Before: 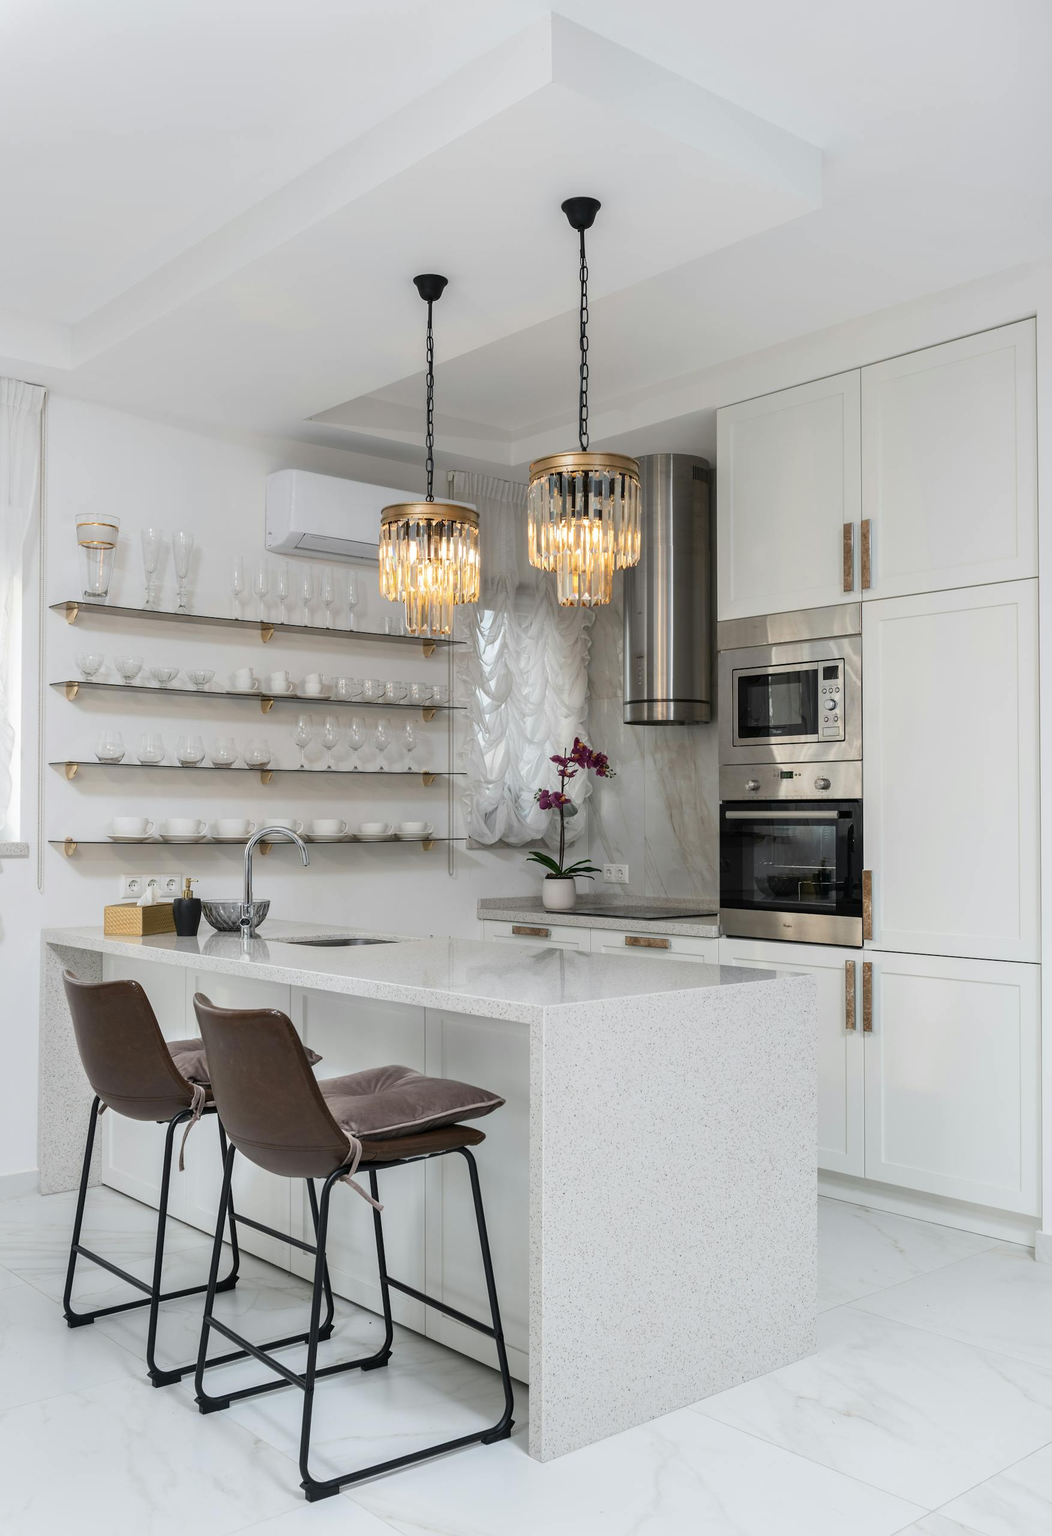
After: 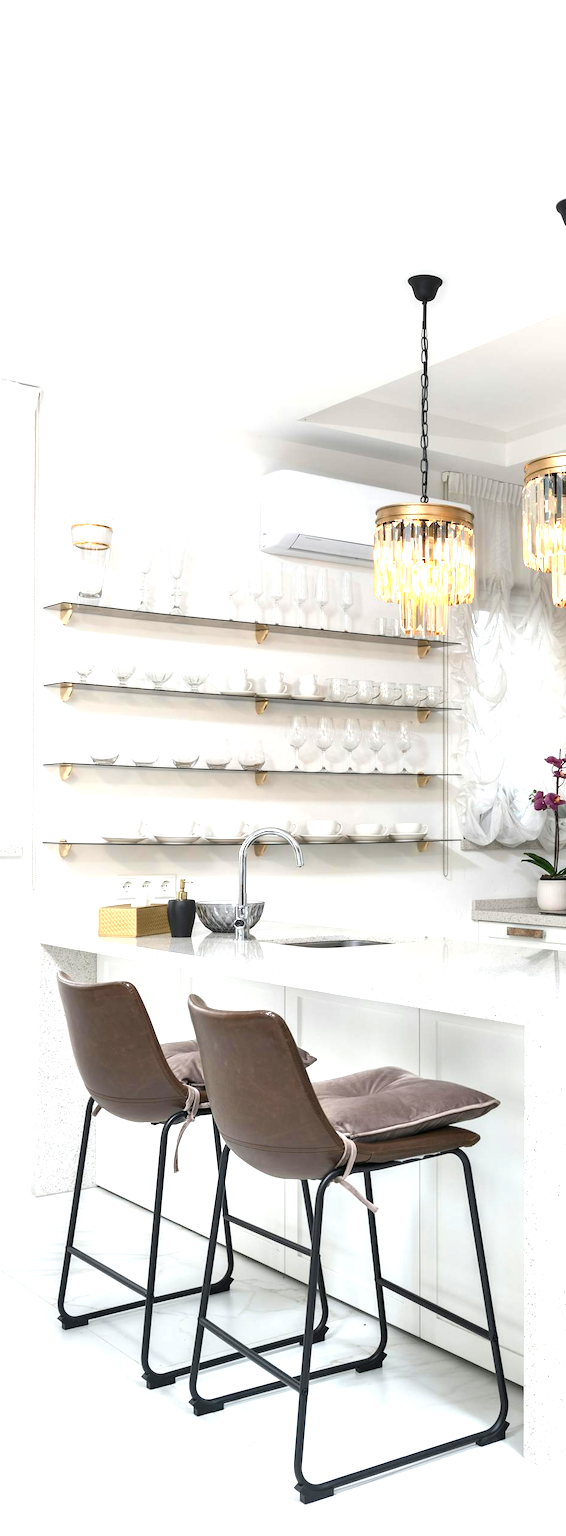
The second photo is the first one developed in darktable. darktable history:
crop: left 0.587%, right 45.588%, bottom 0.086%
exposure: exposure 1.137 EV, compensate highlight preservation false
